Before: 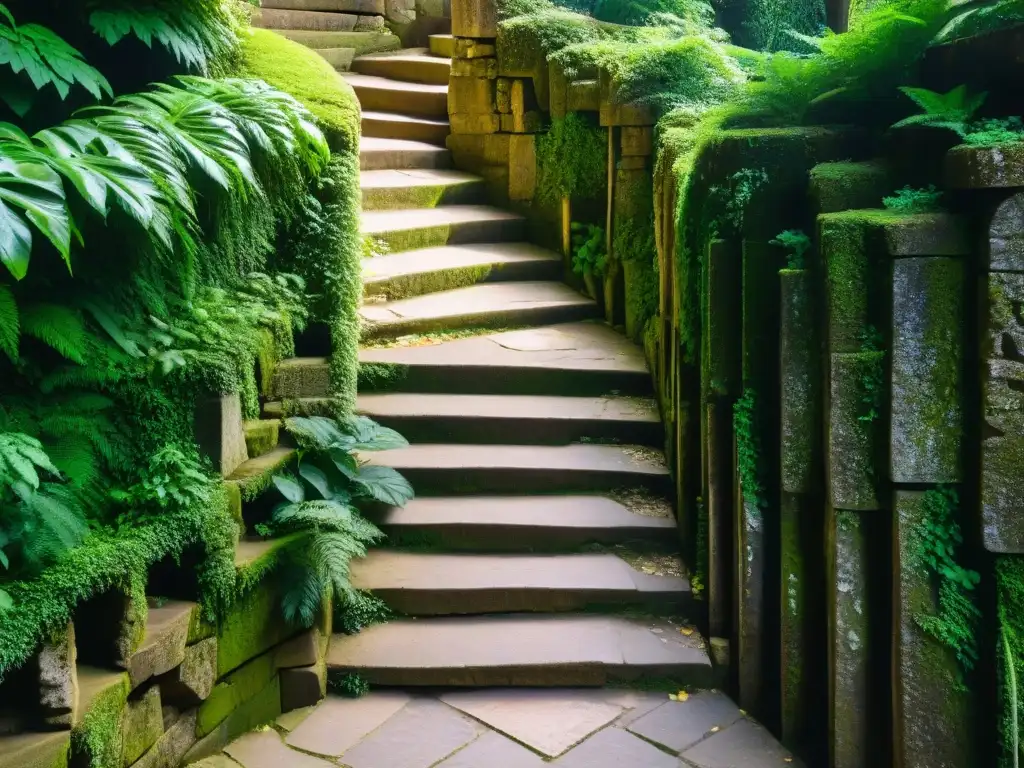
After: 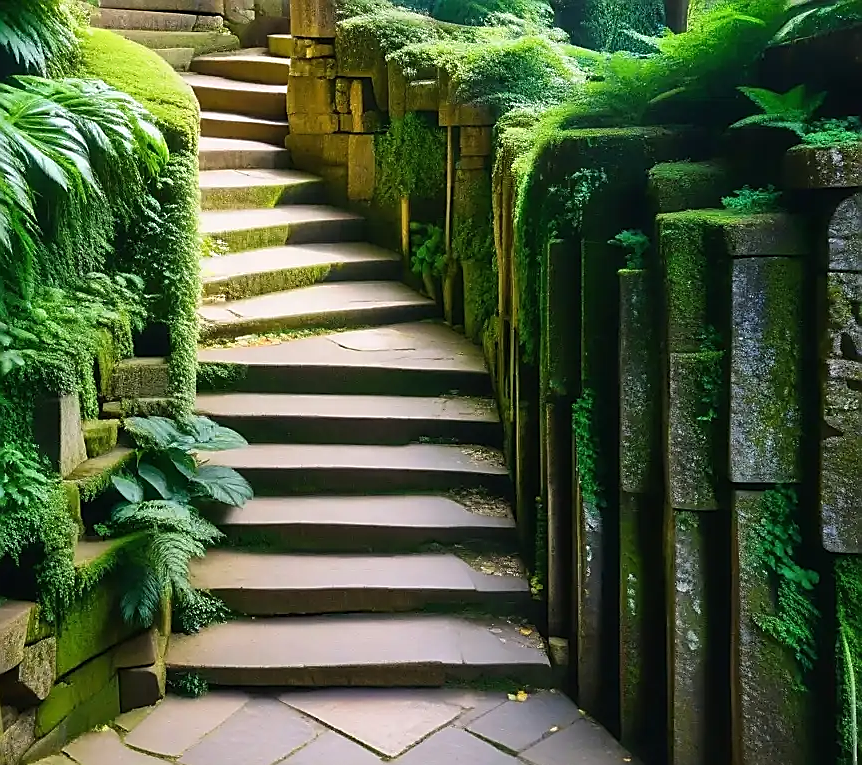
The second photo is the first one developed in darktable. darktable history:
sharpen: radius 1.423, amount 1.262, threshold 0.656
crop: left 15.817%
